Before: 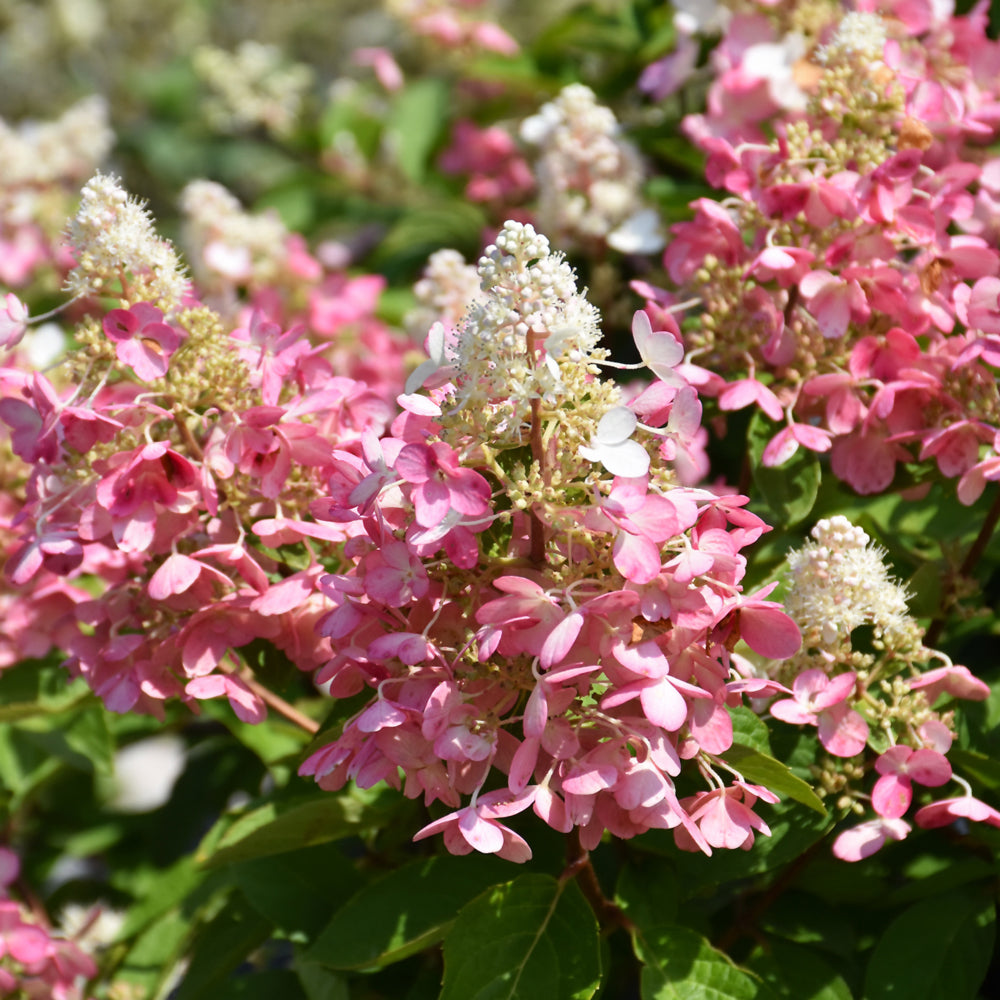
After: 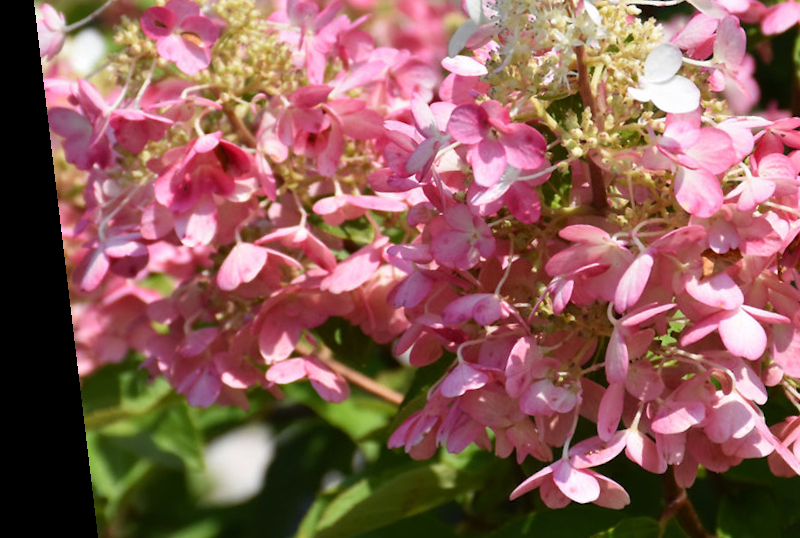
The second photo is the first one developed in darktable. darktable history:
crop: top 36.498%, right 27.964%, bottom 14.995%
rotate and perspective: rotation -6.83°, automatic cropping off
